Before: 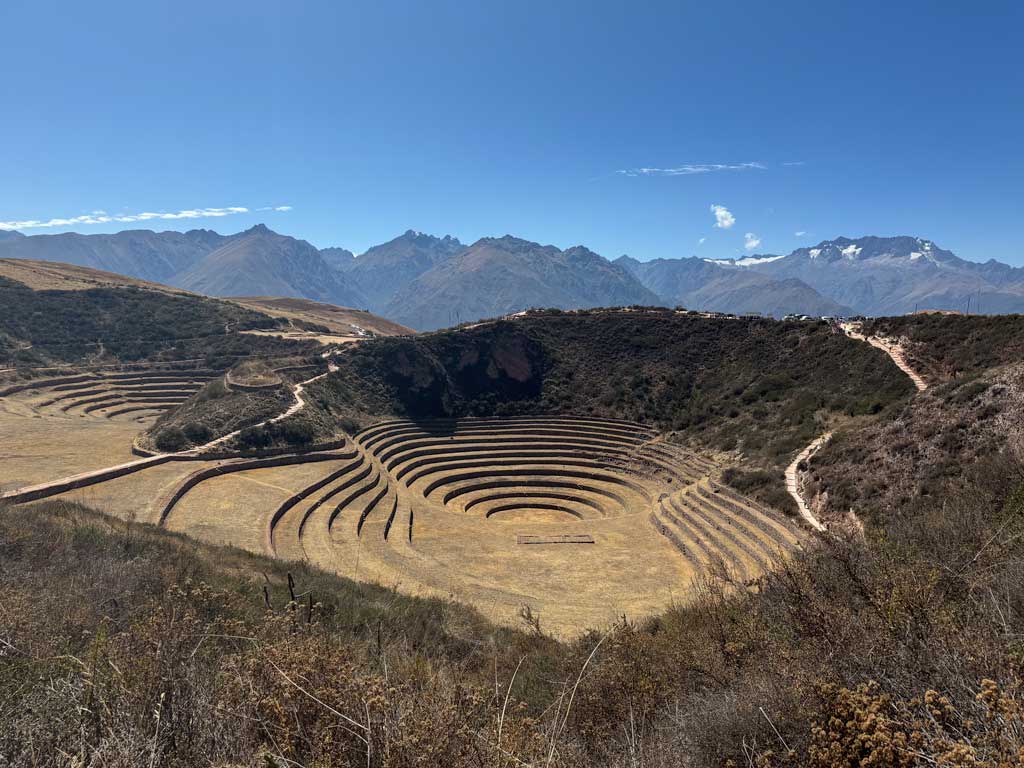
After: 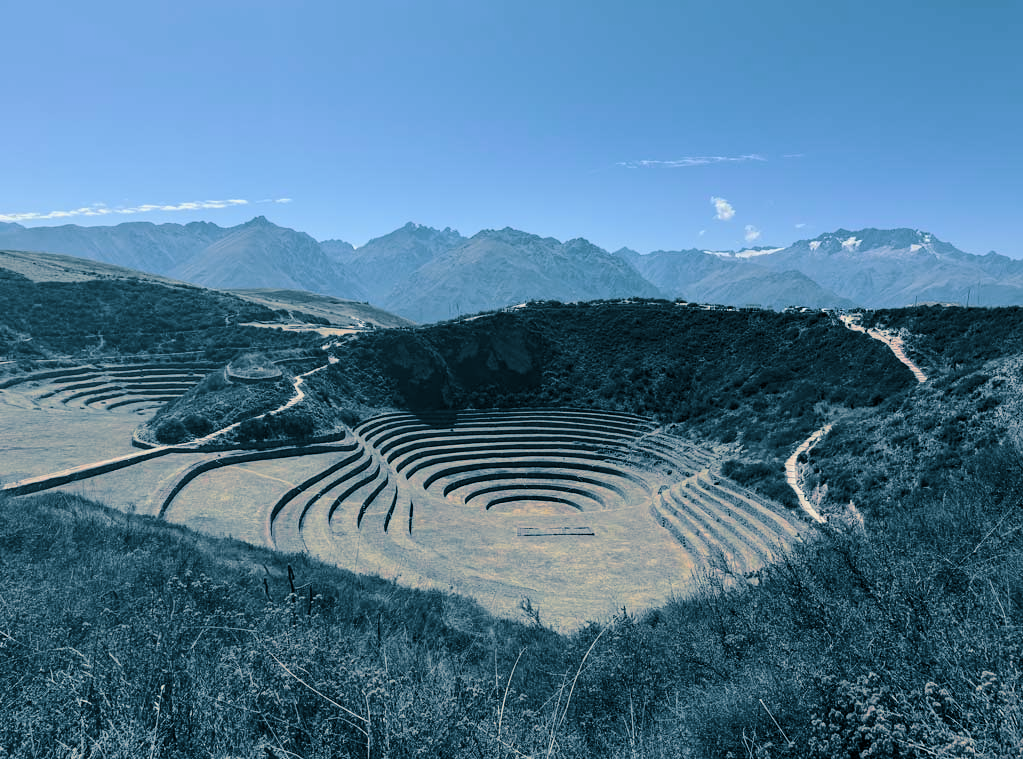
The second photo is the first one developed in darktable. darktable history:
split-toning: shadows › hue 212.4°, balance -70
tone curve: curves: ch0 [(0, 0) (0.23, 0.205) (0.486, 0.52) (0.822, 0.825) (0.994, 0.955)]; ch1 [(0, 0) (0.226, 0.261) (0.379, 0.442) (0.469, 0.472) (0.495, 0.495) (0.514, 0.504) (0.561, 0.568) (0.59, 0.612) (1, 1)]; ch2 [(0, 0) (0.269, 0.299) (0.459, 0.441) (0.498, 0.499) (0.523, 0.52) (0.586, 0.569) (0.635, 0.617) (0.659, 0.681) (0.718, 0.764) (1, 1)], color space Lab, independent channels, preserve colors none
crop: top 1.049%, right 0.001%
base curve: curves: ch0 [(0, 0) (0.235, 0.266) (0.503, 0.496) (0.786, 0.72) (1, 1)]
